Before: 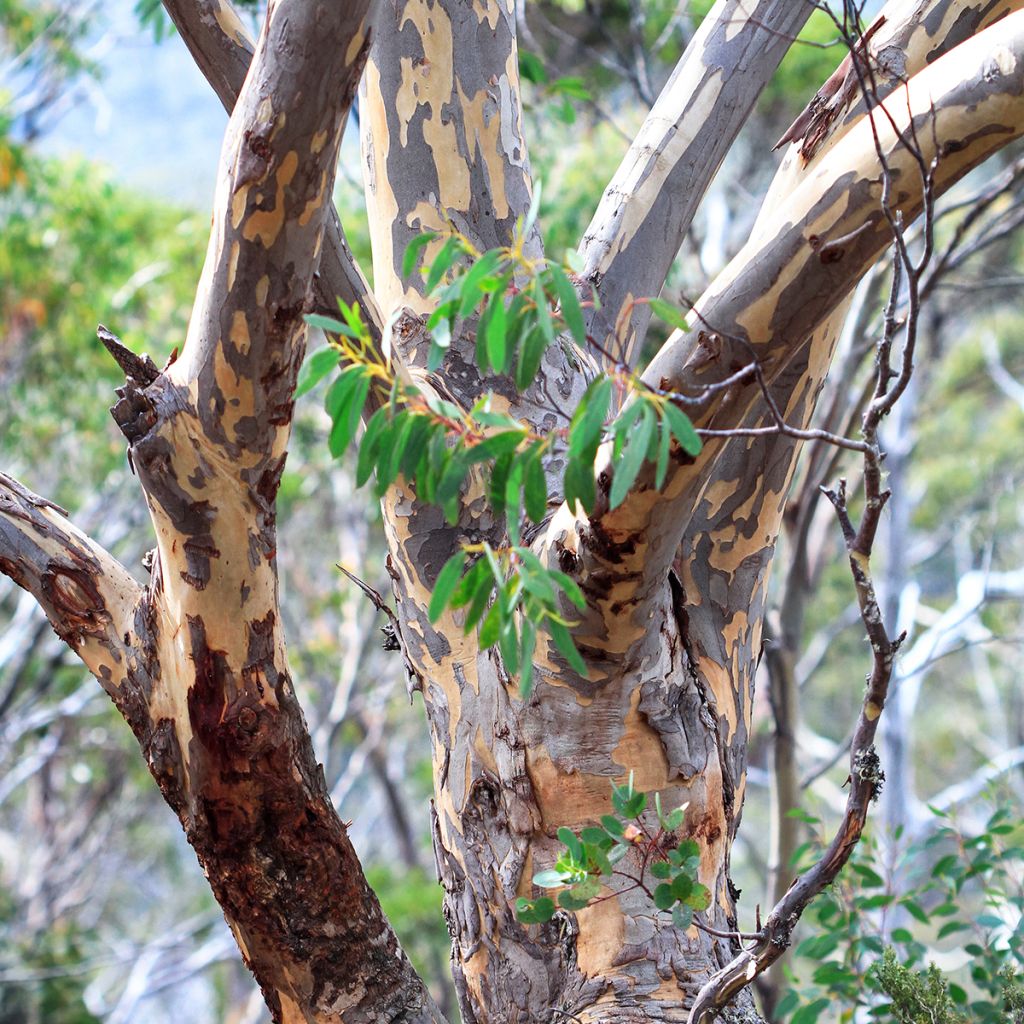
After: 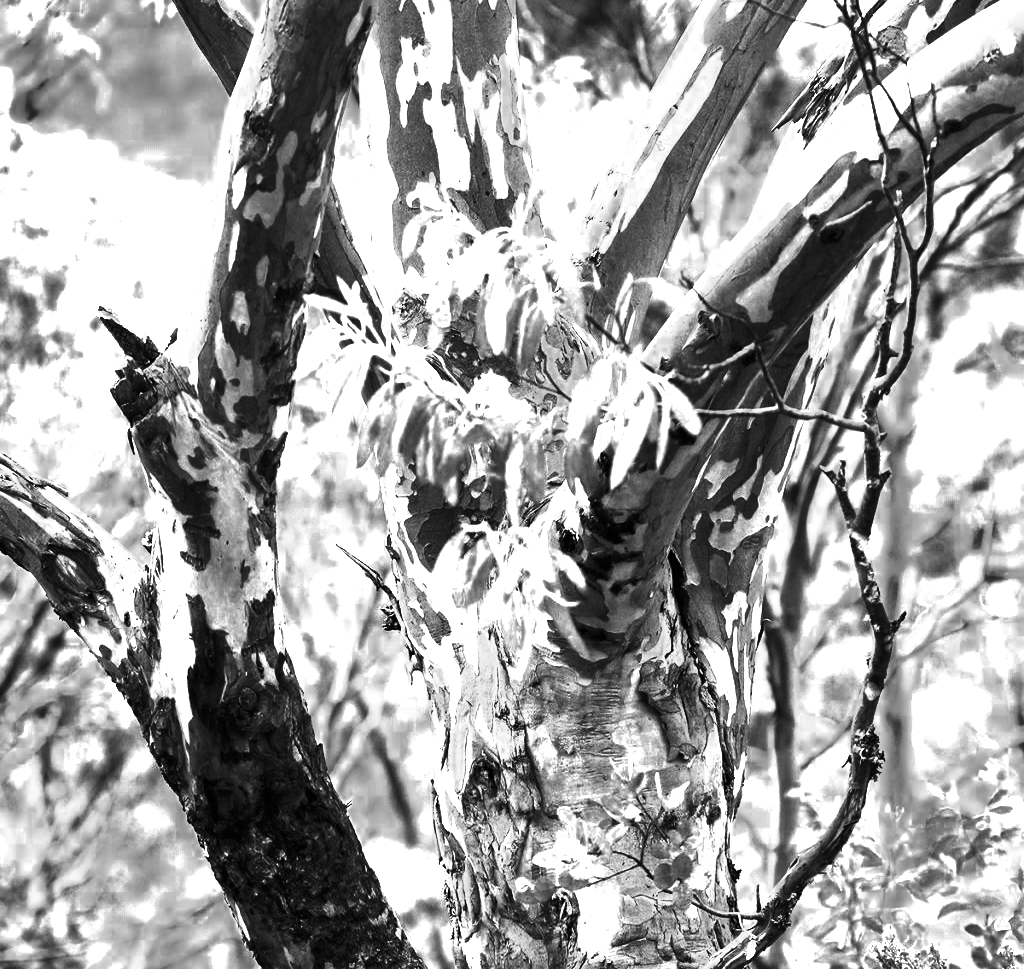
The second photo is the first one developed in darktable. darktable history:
shadows and highlights: low approximation 0.01, soften with gaussian
color zones: curves: ch0 [(0, 0.554) (0.146, 0.662) (0.293, 0.86) (0.503, 0.774) (0.637, 0.106) (0.74, 0.072) (0.866, 0.488) (0.998, 0.569)]; ch1 [(0, 0) (0.143, 0) (0.286, 0) (0.429, 0) (0.571, 0) (0.714, 0) (0.857, 0)]
contrast brightness saturation: contrast 0.402, brightness 0.041, saturation 0.253
base curve: curves: ch0 [(0, 0) (0.257, 0.25) (0.482, 0.586) (0.757, 0.871) (1, 1)]
tone equalizer: mask exposure compensation -0.489 EV
crop and rotate: top 2.047%, bottom 3.283%
